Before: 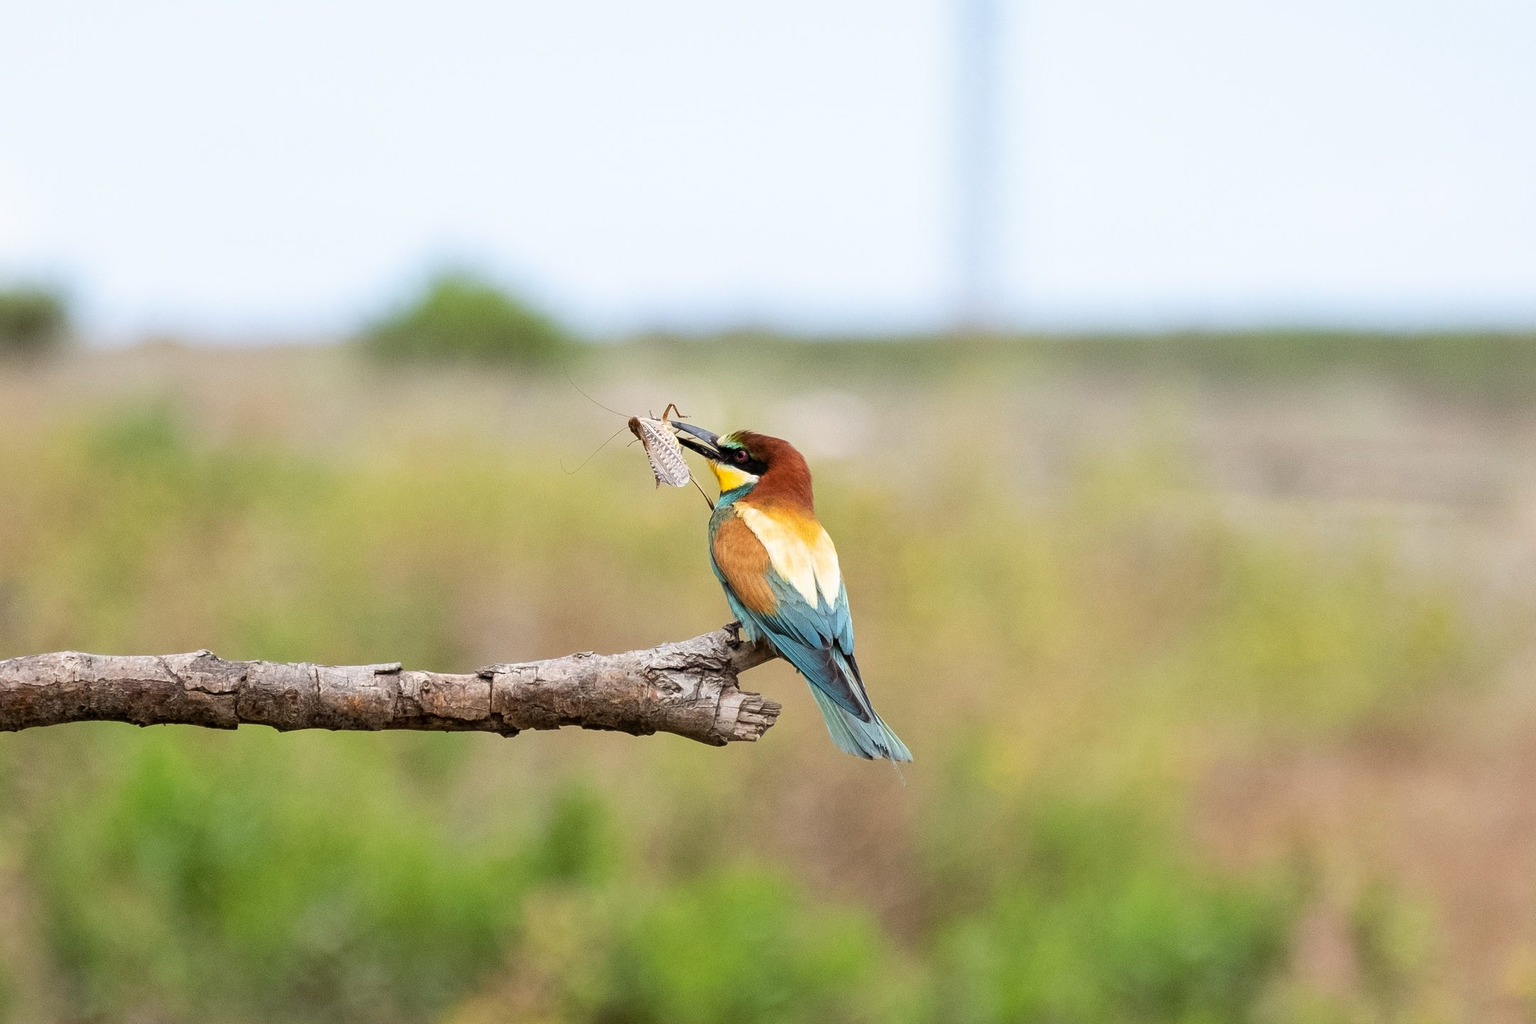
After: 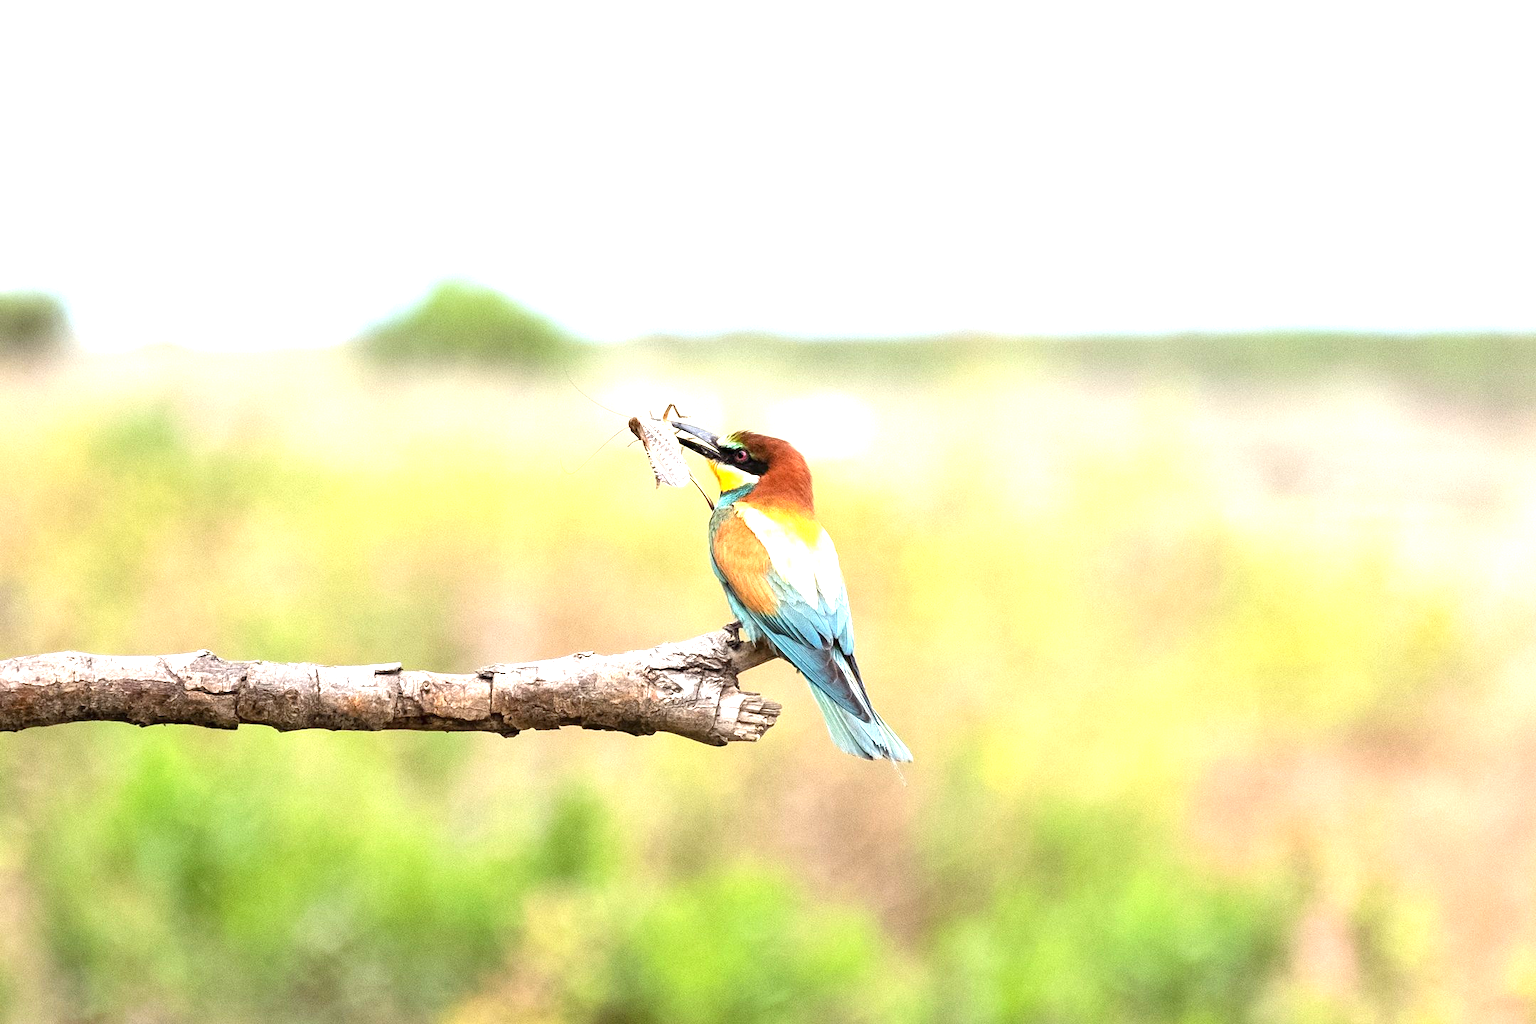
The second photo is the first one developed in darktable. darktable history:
exposure: black level correction 0, exposure 1.28 EV, compensate exposure bias true, compensate highlight preservation false
